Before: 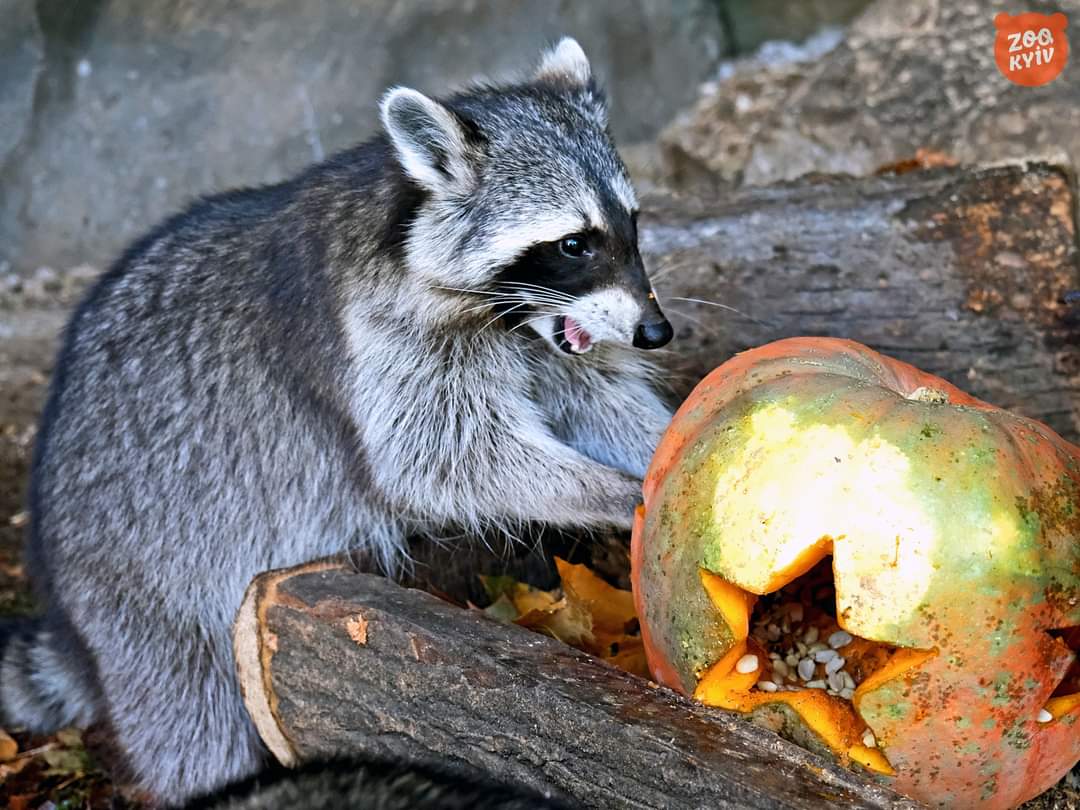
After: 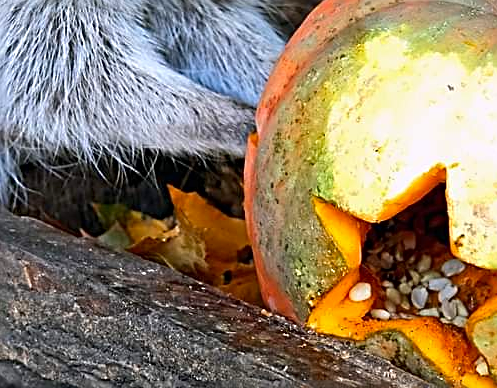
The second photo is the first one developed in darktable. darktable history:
crop: left 35.866%, top 45.942%, right 18.088%, bottom 6.126%
sharpen: radius 2.608, amount 0.684
contrast brightness saturation: saturation 0.182
